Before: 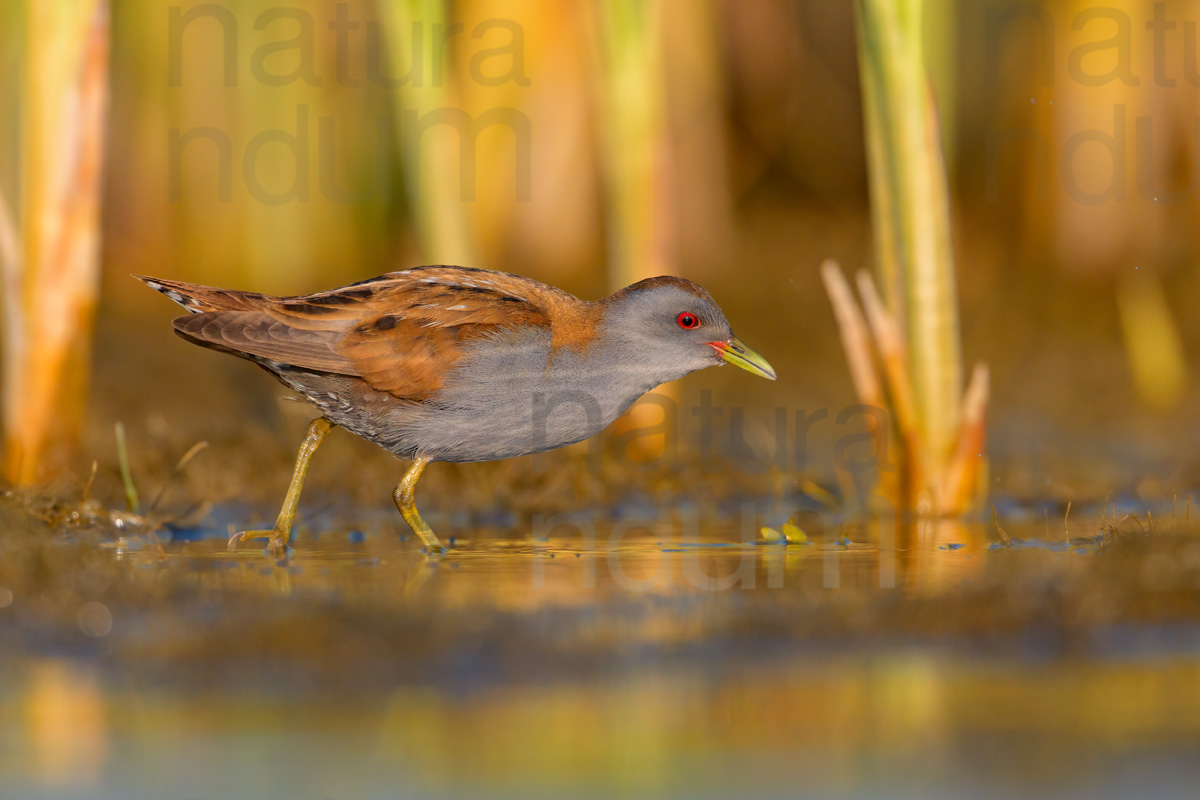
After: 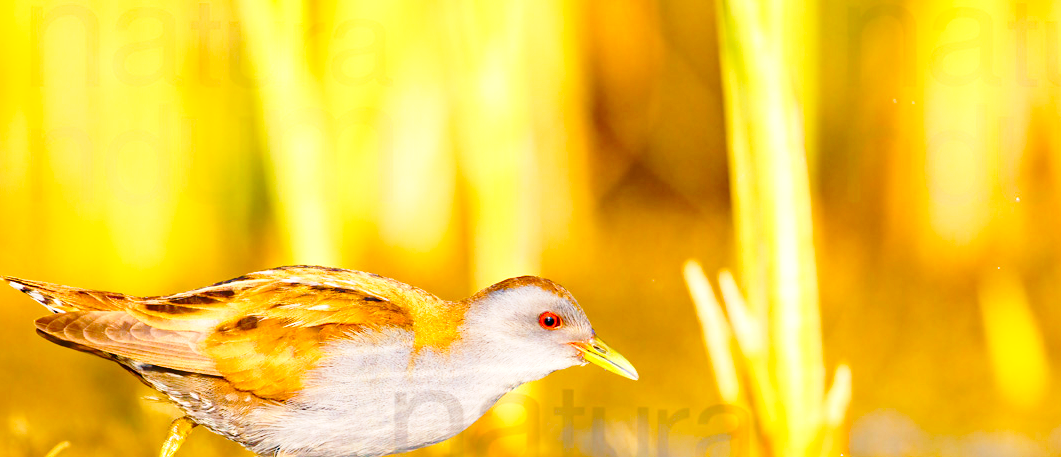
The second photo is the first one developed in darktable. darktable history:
base curve: curves: ch0 [(0, 0) (0.028, 0.03) (0.121, 0.232) (0.46, 0.748) (0.859, 0.968) (1, 1)], preserve colors none
exposure: exposure 1.139 EV, compensate highlight preservation false
crop and rotate: left 11.534%, bottom 42.794%
color balance rgb: shadows lift › hue 86.54°, linear chroma grading › global chroma 14.609%, perceptual saturation grading › global saturation 20%, perceptual saturation grading › highlights -25.66%, perceptual saturation grading › shadows 49.697%, global vibrance 20%
